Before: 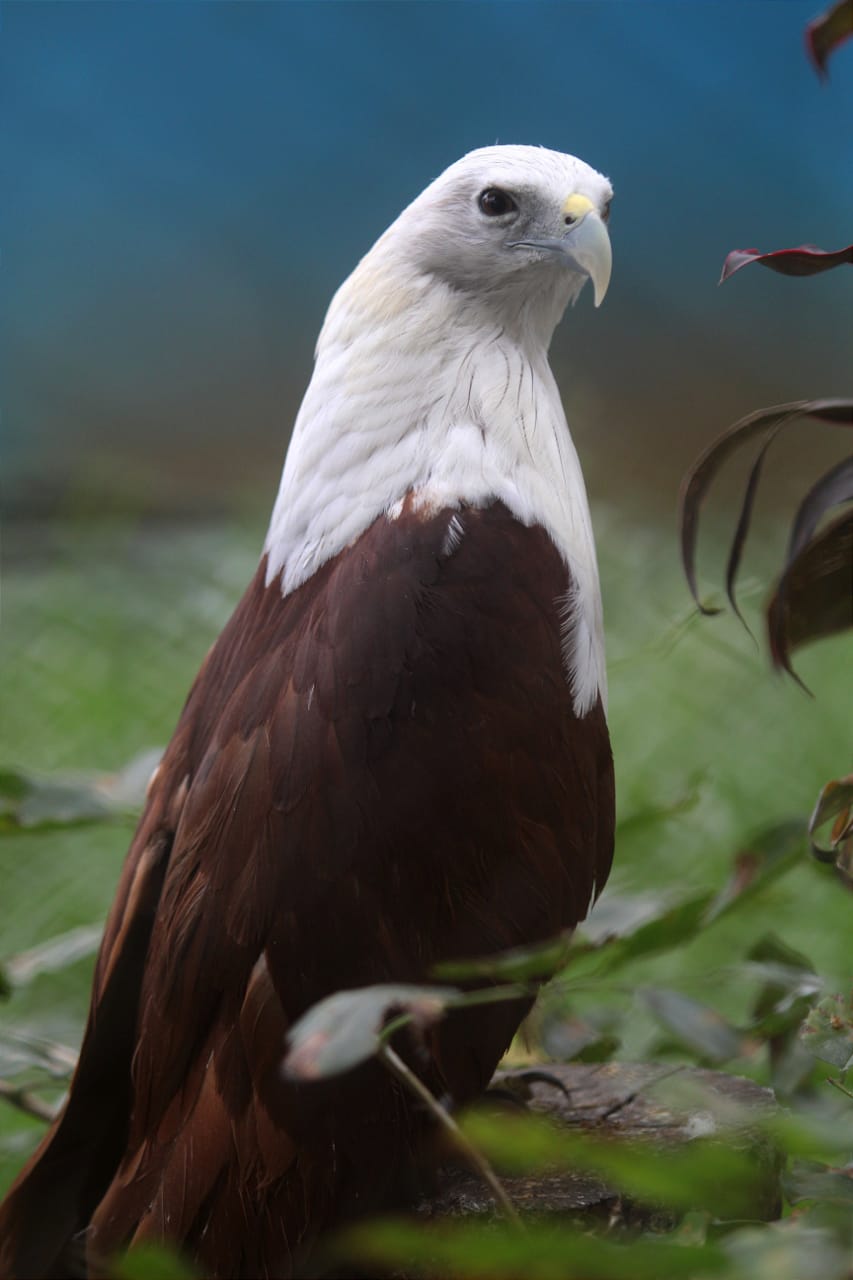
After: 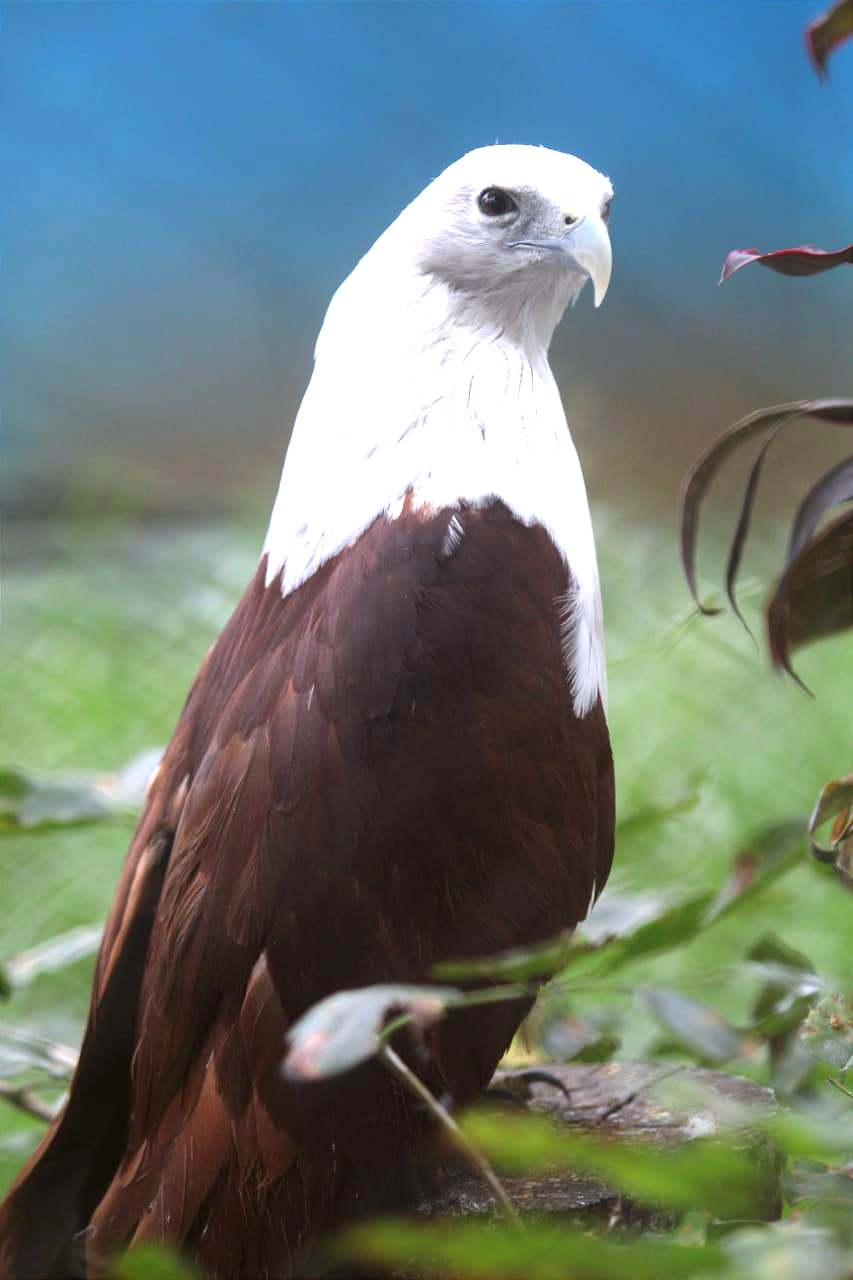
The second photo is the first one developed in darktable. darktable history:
exposure: exposure 1.25 EV, compensate exposure bias true, compensate highlight preservation false
white balance: red 0.984, blue 1.059
